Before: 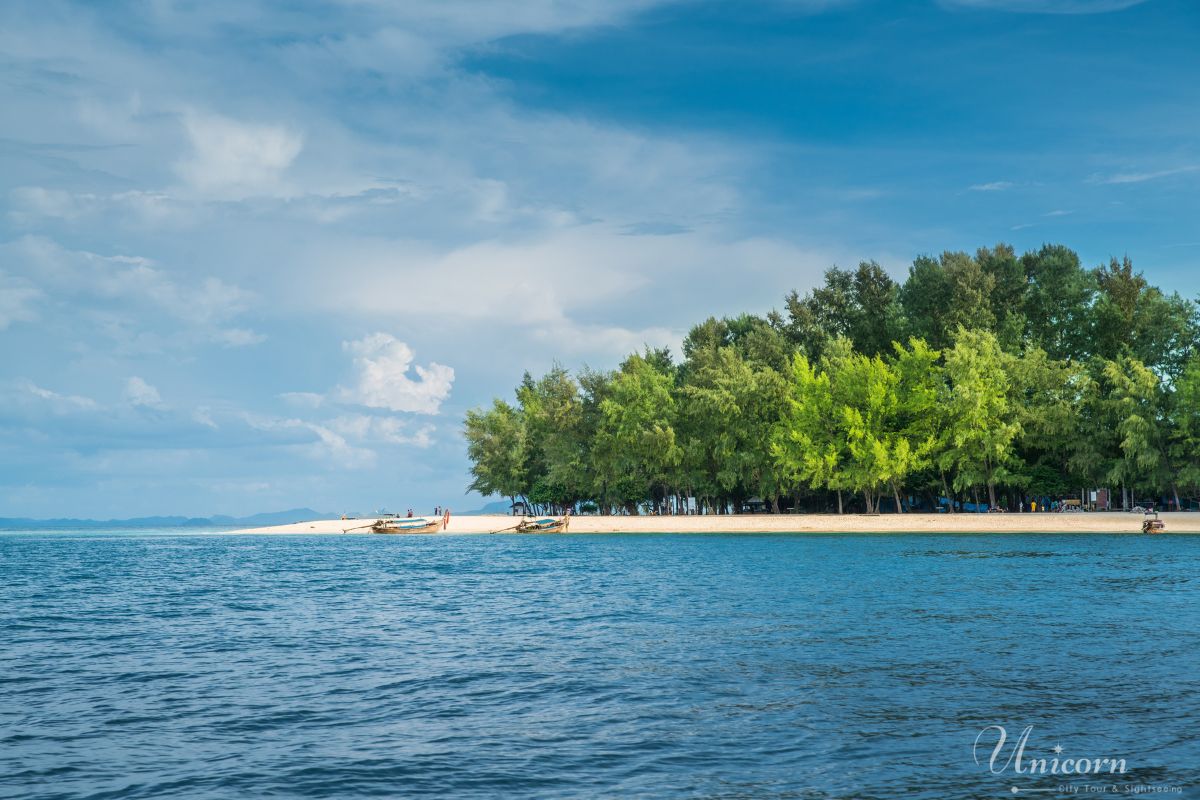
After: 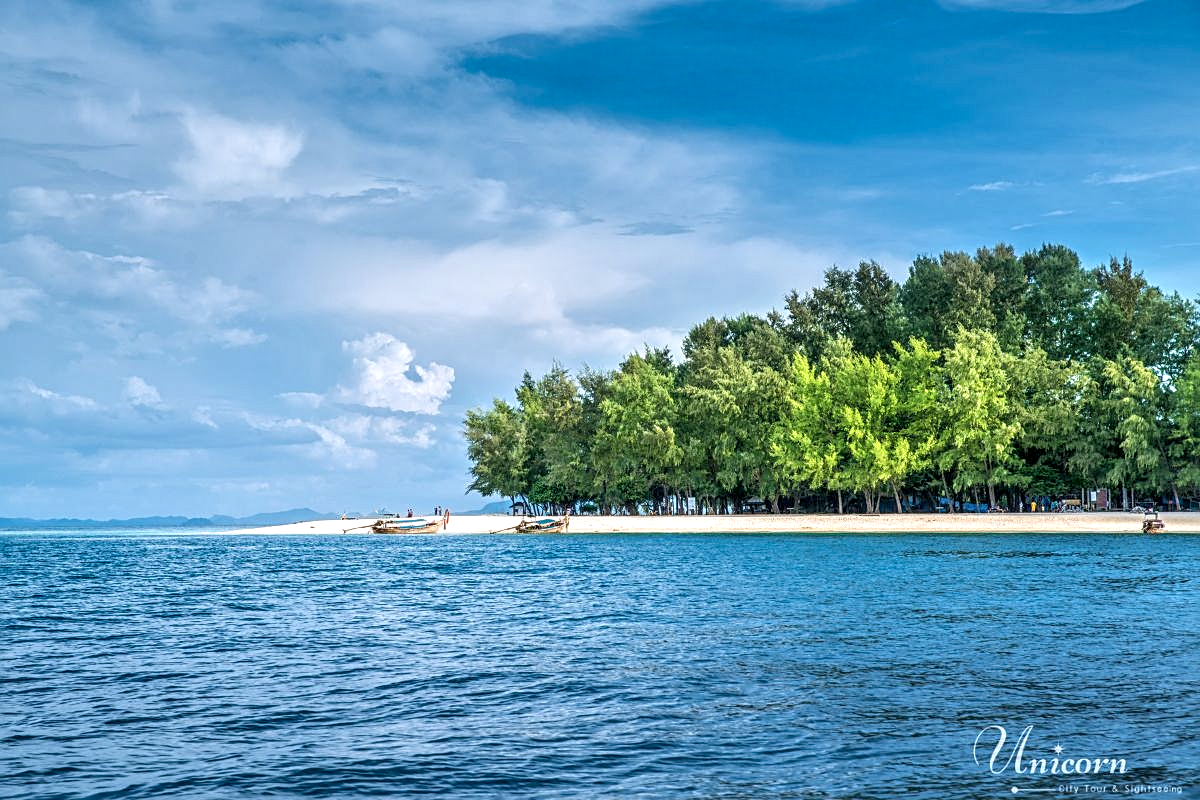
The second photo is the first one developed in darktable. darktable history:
color calibration: illuminant as shot in camera, x 0.358, y 0.373, temperature 4628.91 K, saturation algorithm version 1 (2020)
sharpen: on, module defaults
local contrast: highlights 60%, shadows 62%, detail 160%
tone equalizer: -8 EV 1.02 EV, -7 EV 1.01 EV, -6 EV 1 EV, -5 EV 0.98 EV, -4 EV 1.03 EV, -3 EV 0.748 EV, -2 EV 0.472 EV, -1 EV 0.23 EV
